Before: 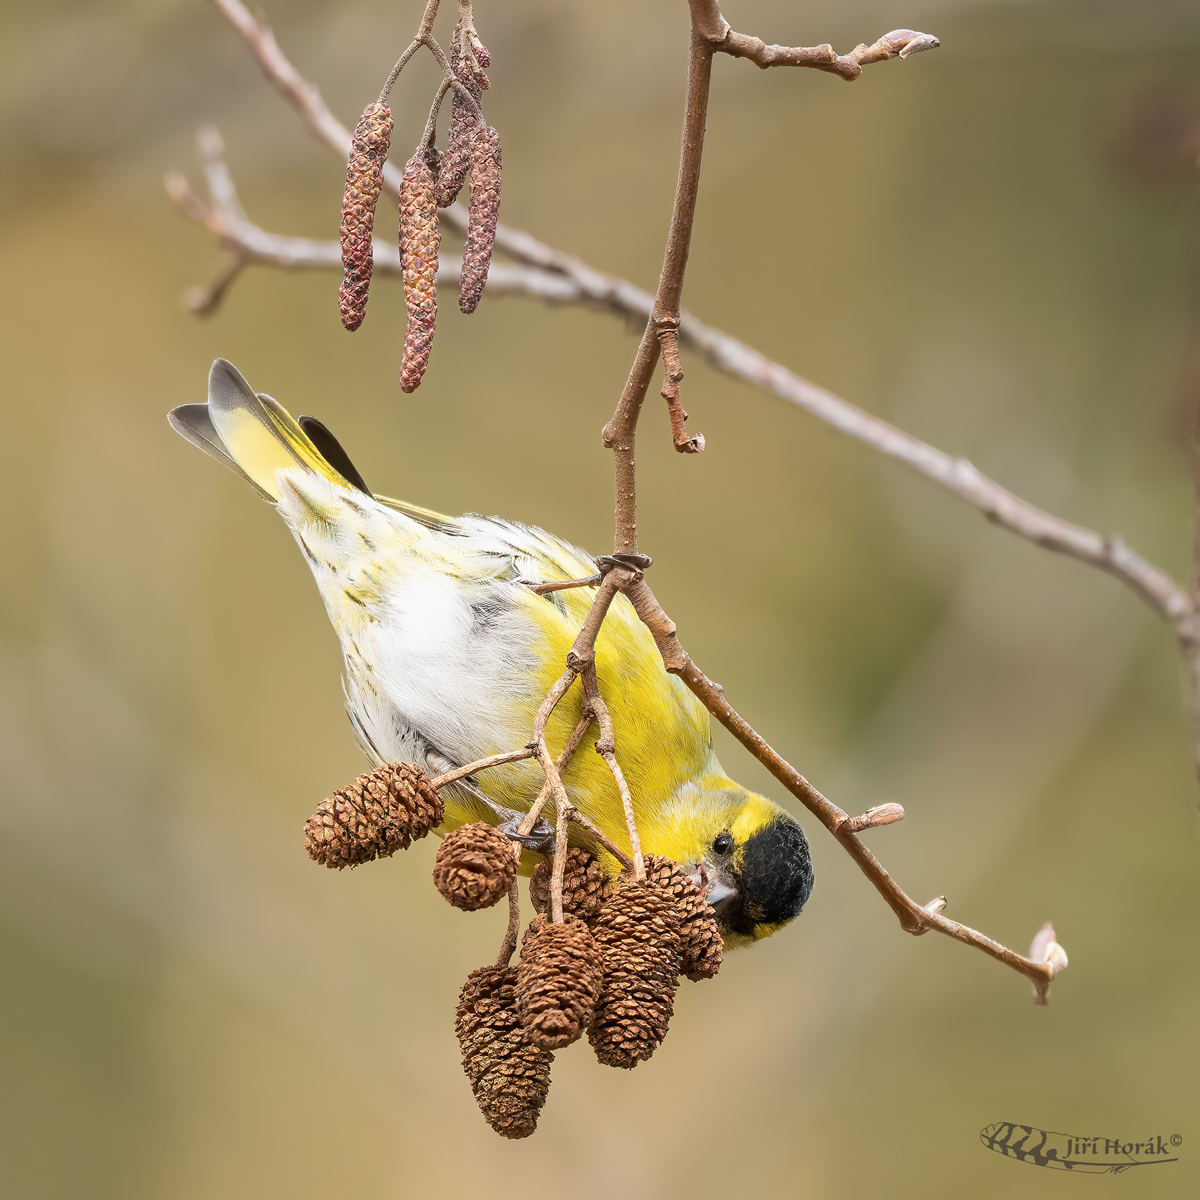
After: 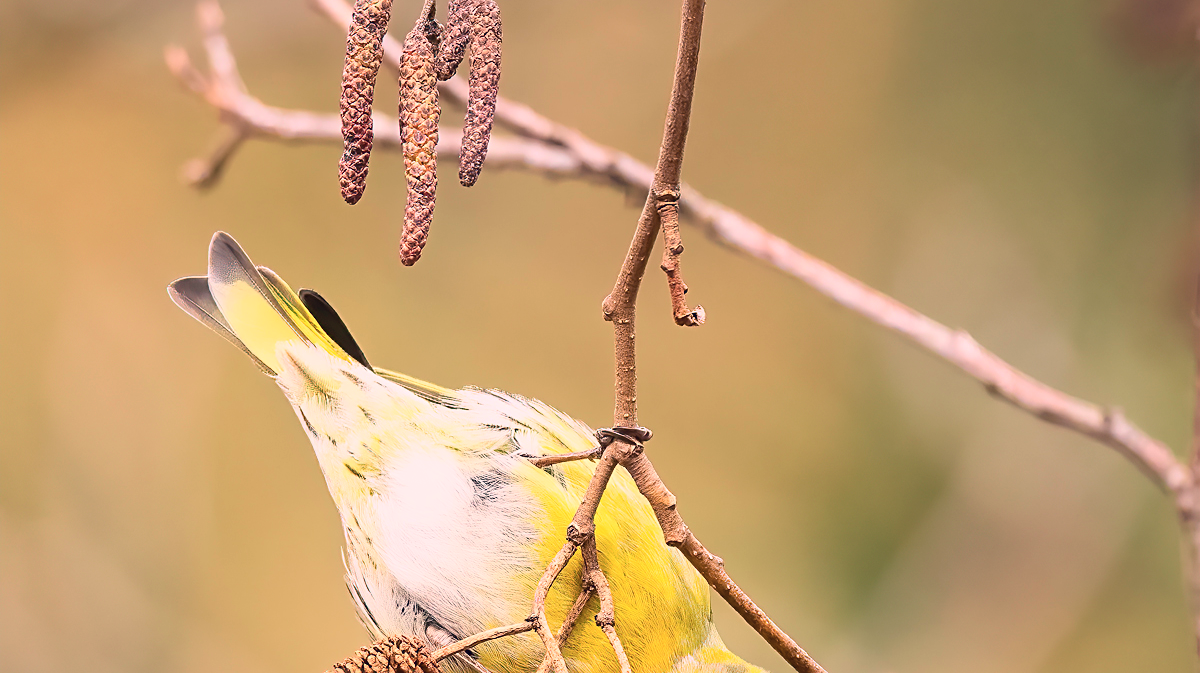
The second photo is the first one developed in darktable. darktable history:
color correction: highlights a* 14.46, highlights b* 5.85, shadows a* -5.53, shadows b* -15.24, saturation 0.85
crop and rotate: top 10.605%, bottom 33.274%
color balance rgb: perceptual saturation grading › global saturation 10%, global vibrance 20%
contrast brightness saturation: saturation -0.05
tone curve: curves: ch0 [(0, 0) (0.091, 0.075) (0.409, 0.457) (0.733, 0.82) (0.844, 0.908) (0.909, 0.942) (1, 0.973)]; ch1 [(0, 0) (0.437, 0.404) (0.5, 0.5) (0.529, 0.556) (0.58, 0.606) (0.616, 0.654) (1, 1)]; ch2 [(0, 0) (0.442, 0.415) (0.5, 0.5) (0.535, 0.557) (0.585, 0.62) (1, 1)], color space Lab, independent channels, preserve colors none
sharpen: on, module defaults
